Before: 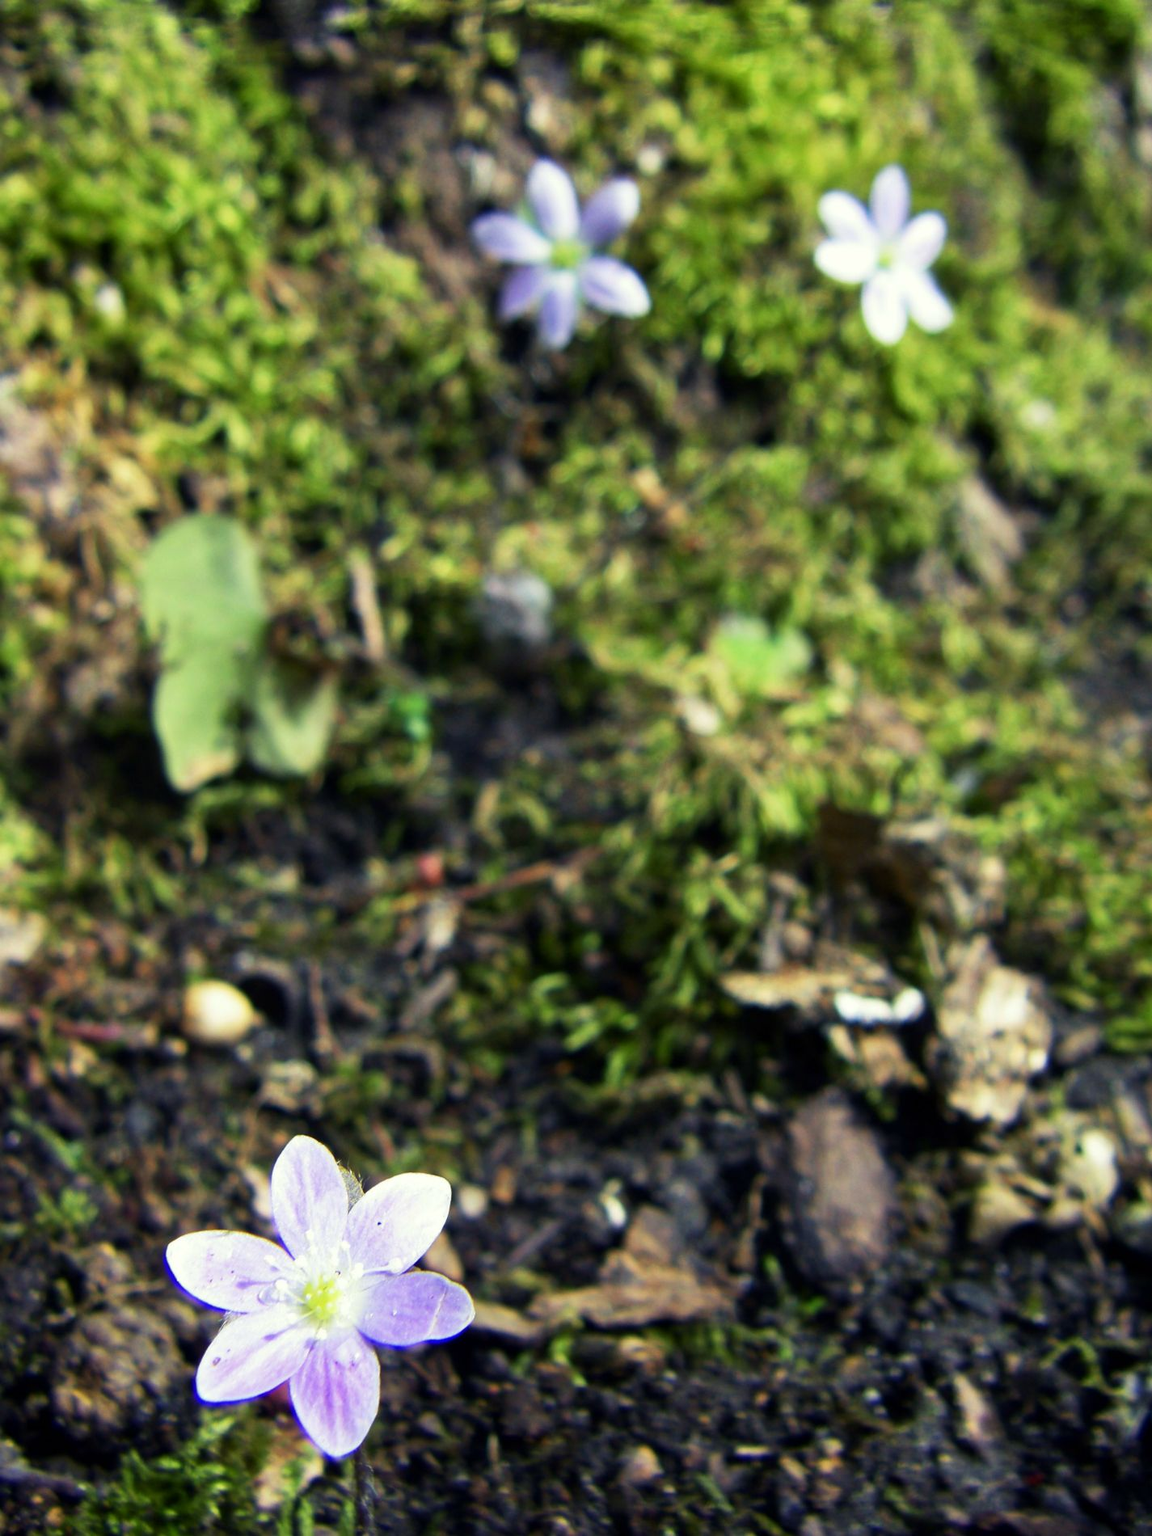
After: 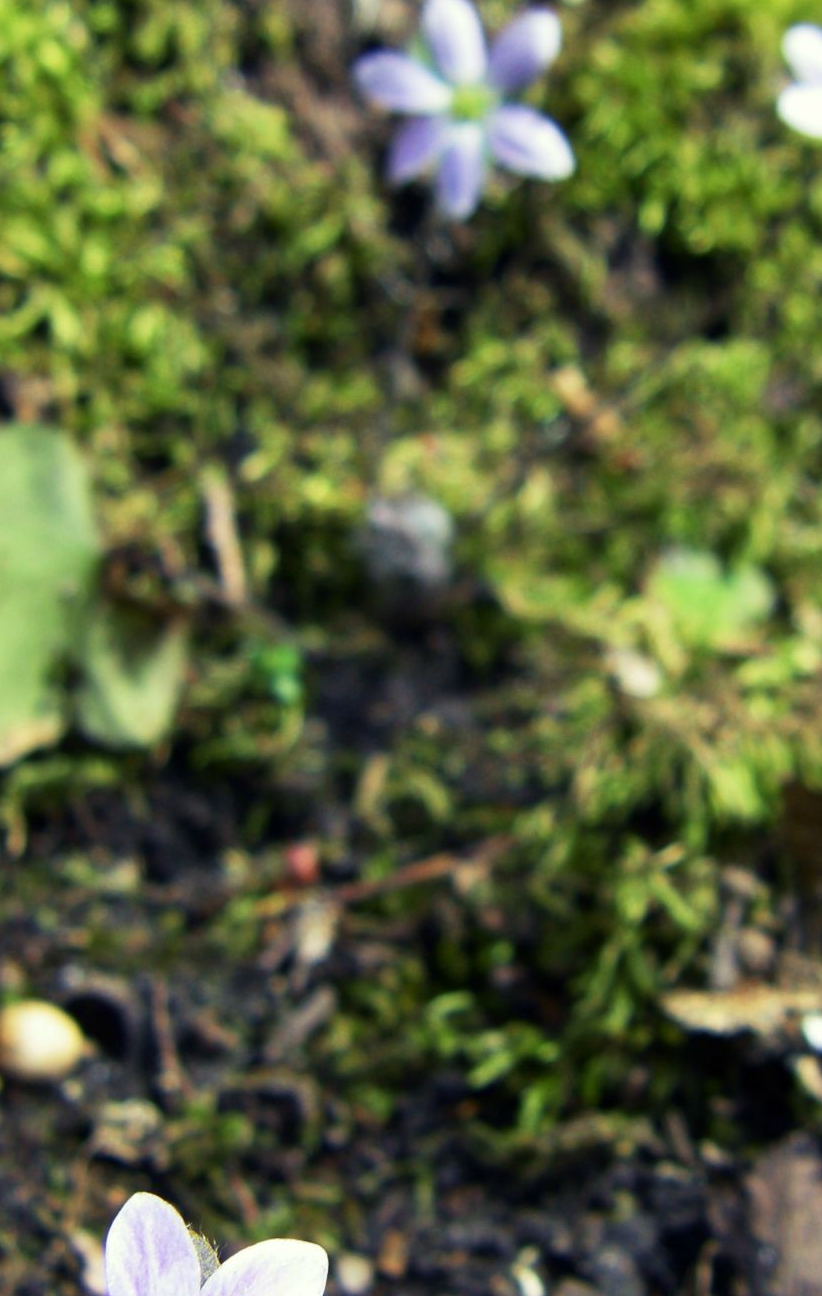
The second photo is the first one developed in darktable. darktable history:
crop: left 16.202%, top 11.208%, right 26.045%, bottom 20.557%
color balance: mode lift, gamma, gain (sRGB)
